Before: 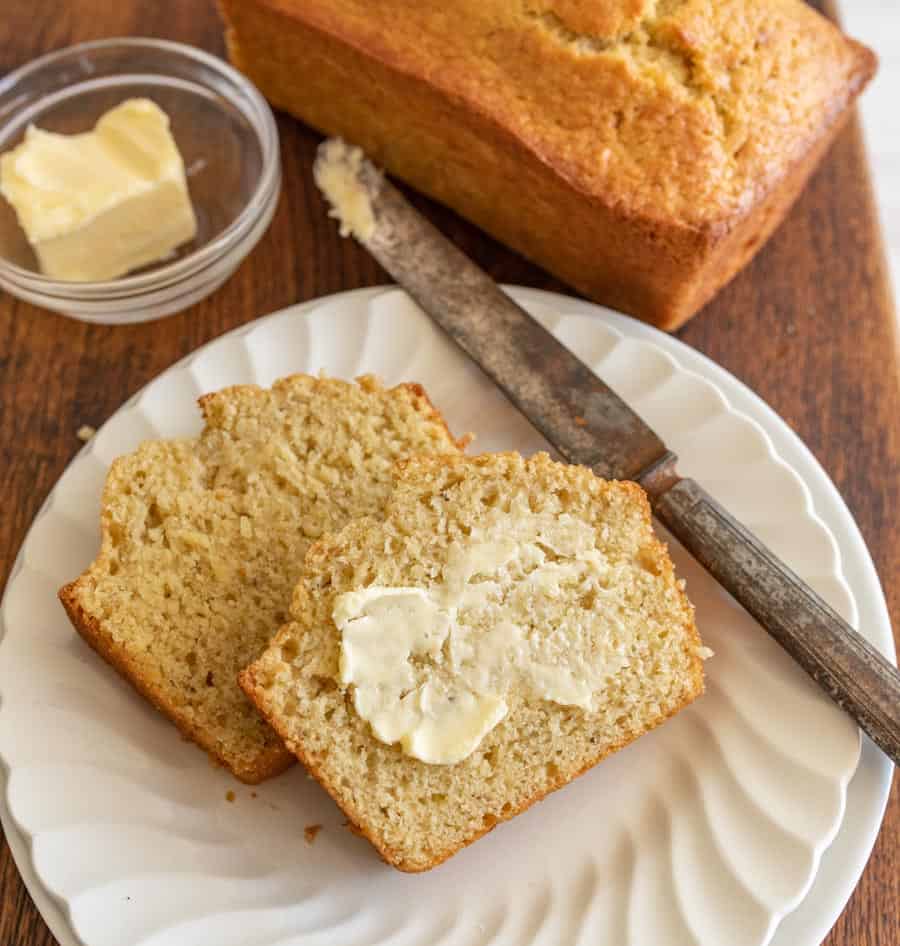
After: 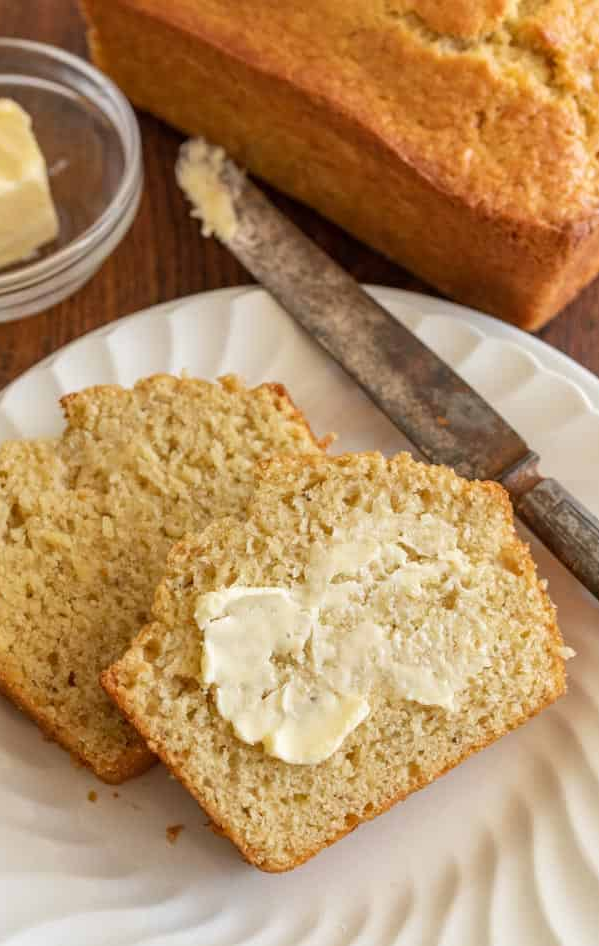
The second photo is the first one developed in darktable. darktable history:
crop and rotate: left 15.374%, right 17.96%
